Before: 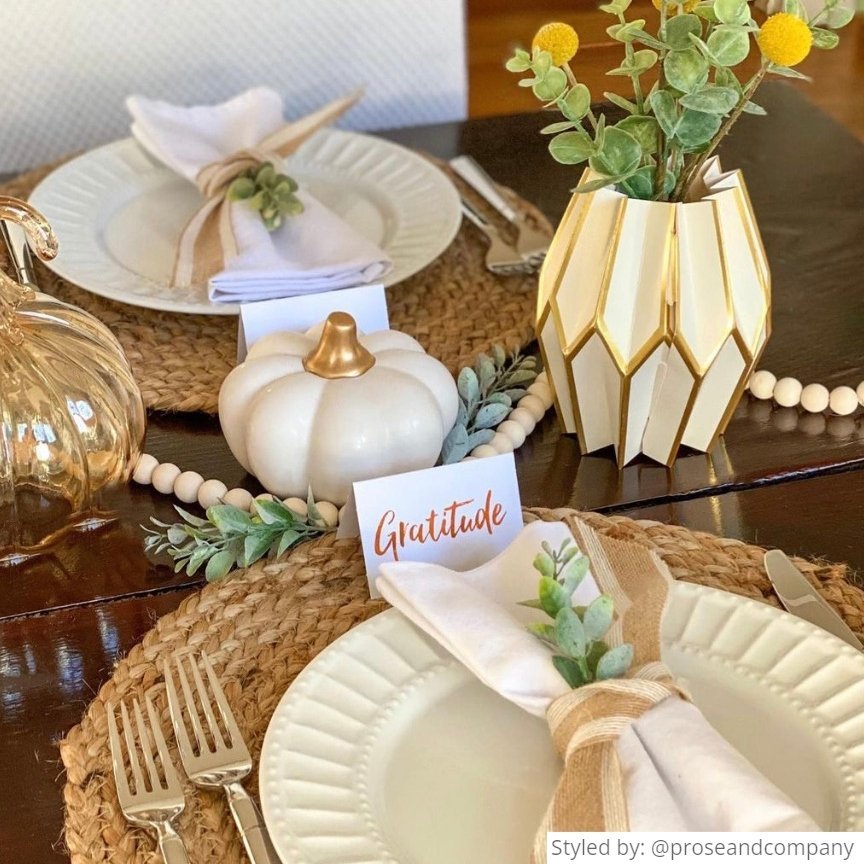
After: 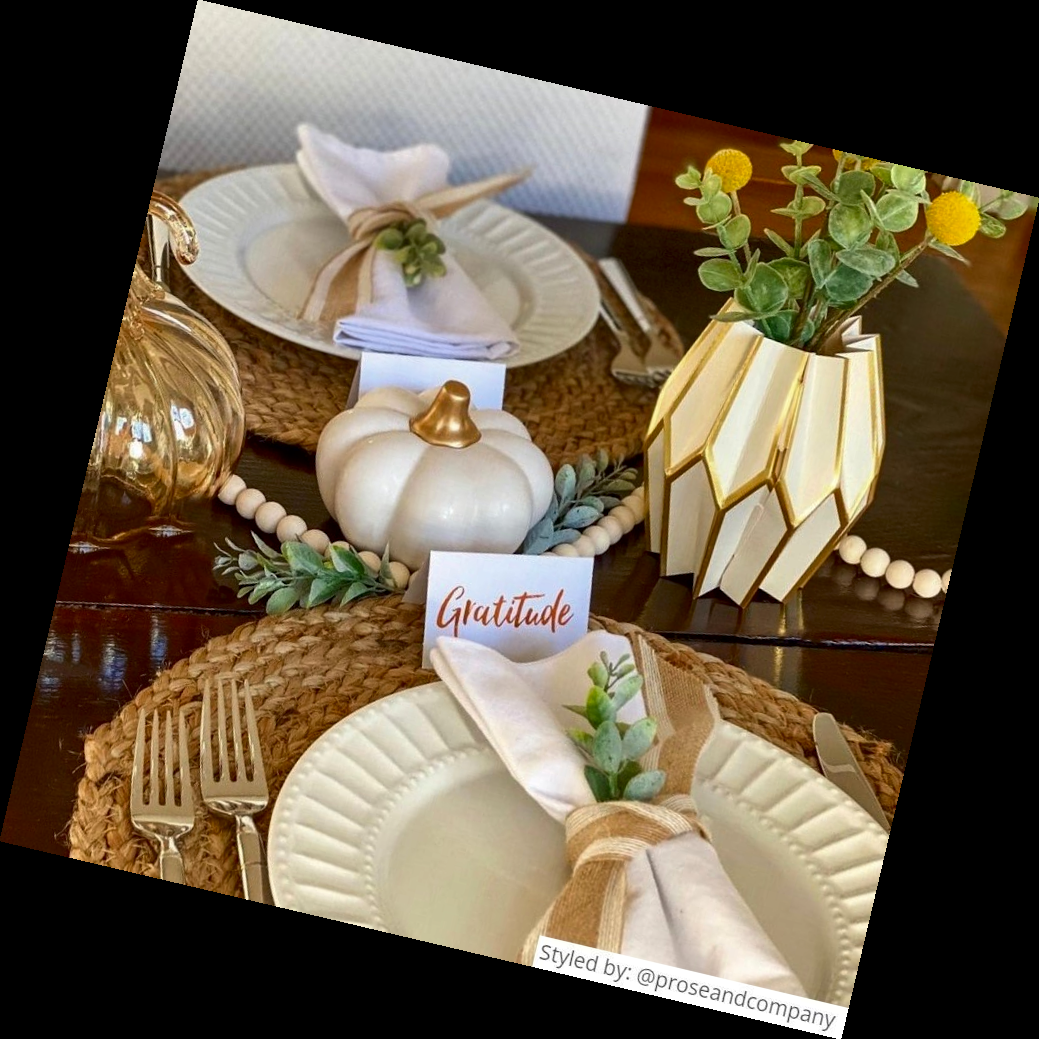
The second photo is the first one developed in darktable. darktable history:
contrast brightness saturation: brightness -0.2, saturation 0.08
rotate and perspective: rotation 13.27°, automatic cropping off
color balance: on, module defaults
